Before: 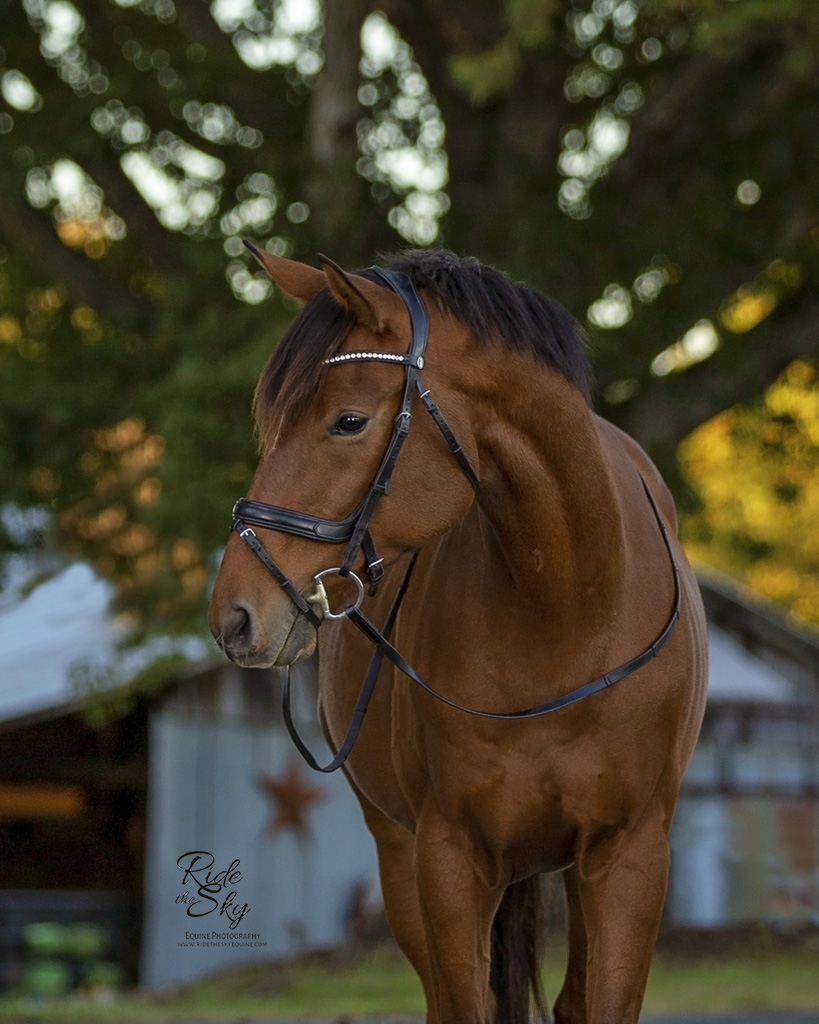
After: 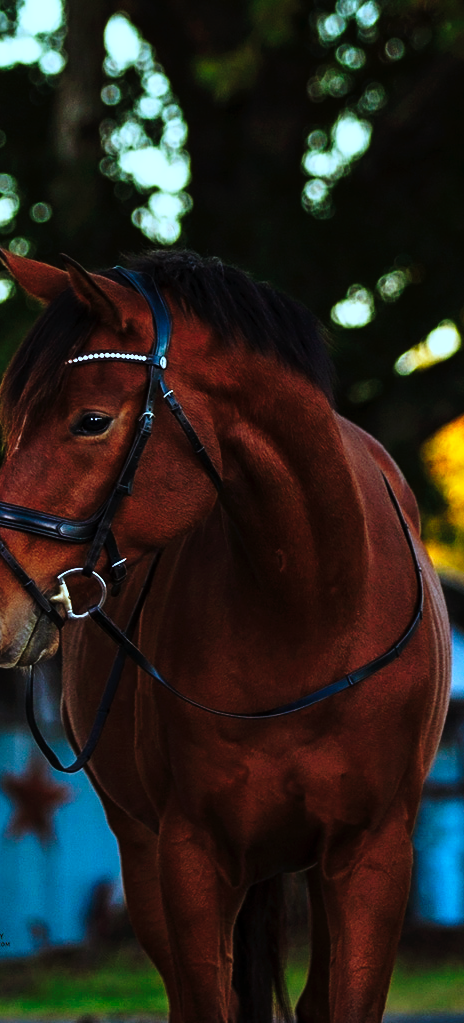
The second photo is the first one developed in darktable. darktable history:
color balance rgb: on, module defaults
crop: left 31.458%, top 0%, right 11.876%
tone curve: curves: ch0 [(0, 0) (0.003, 0.003) (0.011, 0.006) (0.025, 0.012) (0.044, 0.02) (0.069, 0.023) (0.1, 0.029) (0.136, 0.037) (0.177, 0.058) (0.224, 0.084) (0.277, 0.137) (0.335, 0.209) (0.399, 0.336) (0.468, 0.478) (0.543, 0.63) (0.623, 0.789) (0.709, 0.903) (0.801, 0.967) (0.898, 0.987) (1, 1)], preserve colors none
base curve: curves: ch0 [(0, 0) (0.303, 0.277) (1, 1)]
color correction: highlights a* -9.35, highlights b* -23.15
